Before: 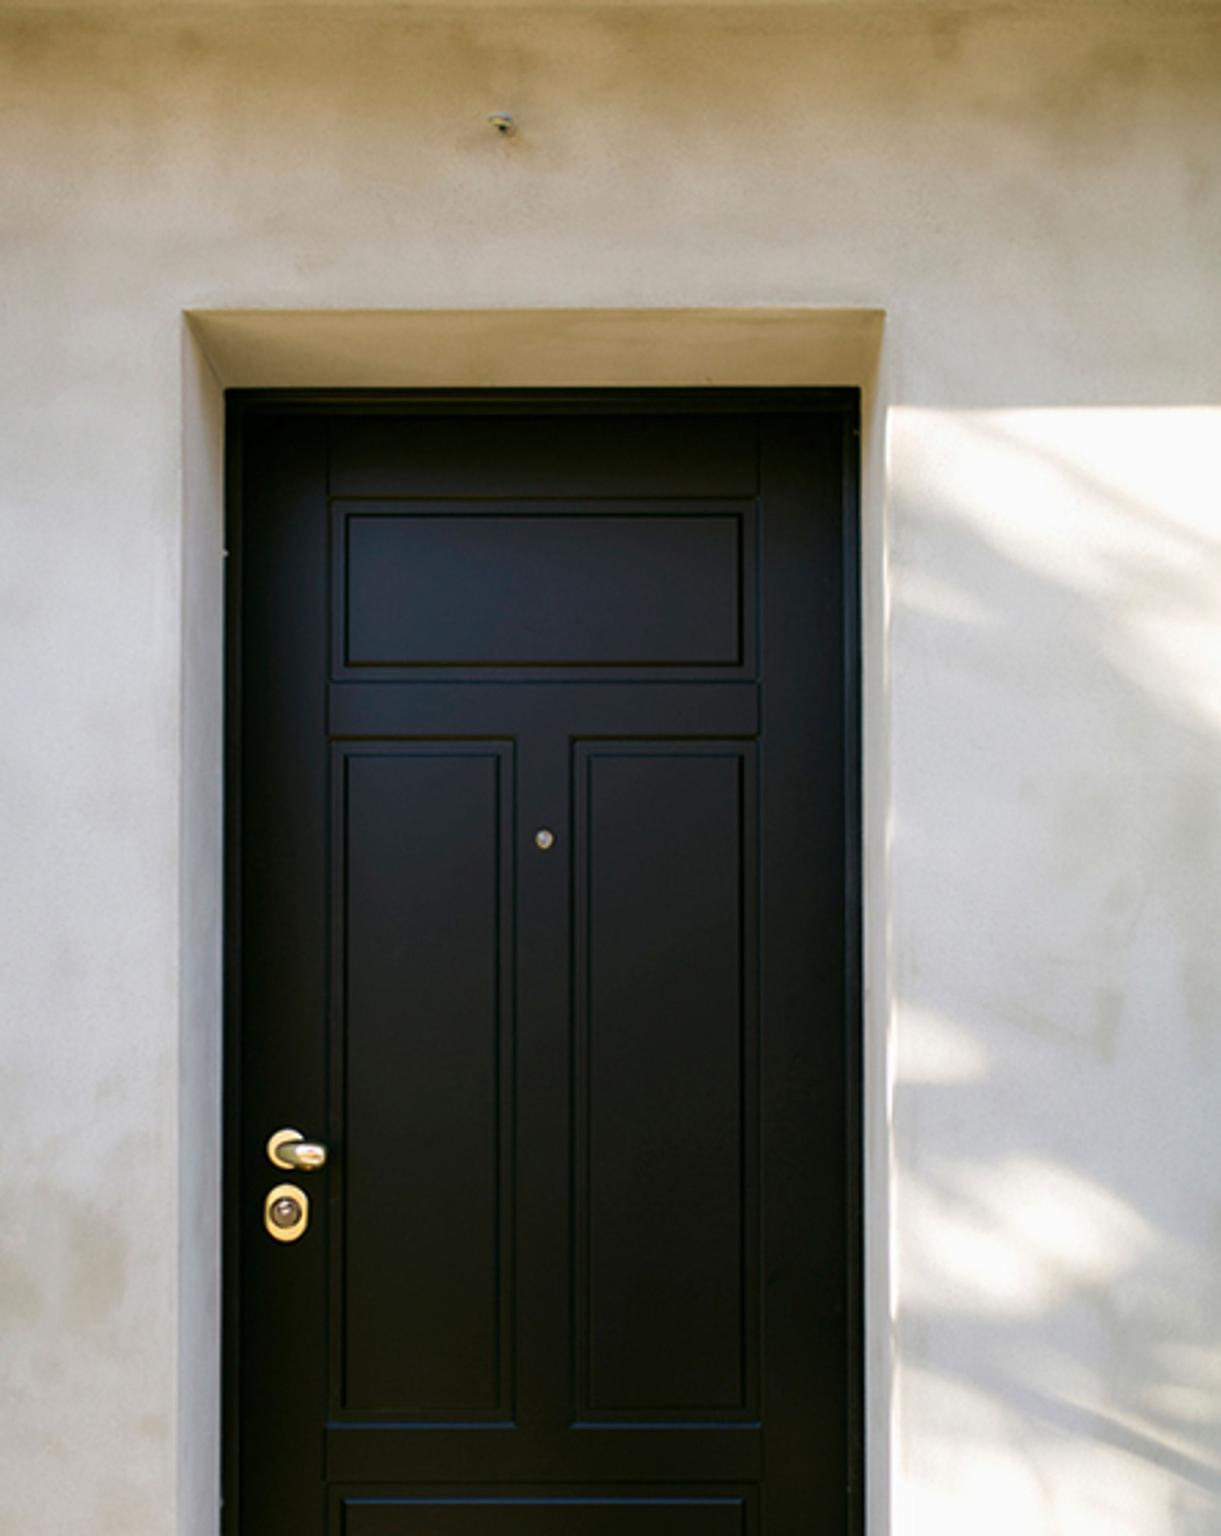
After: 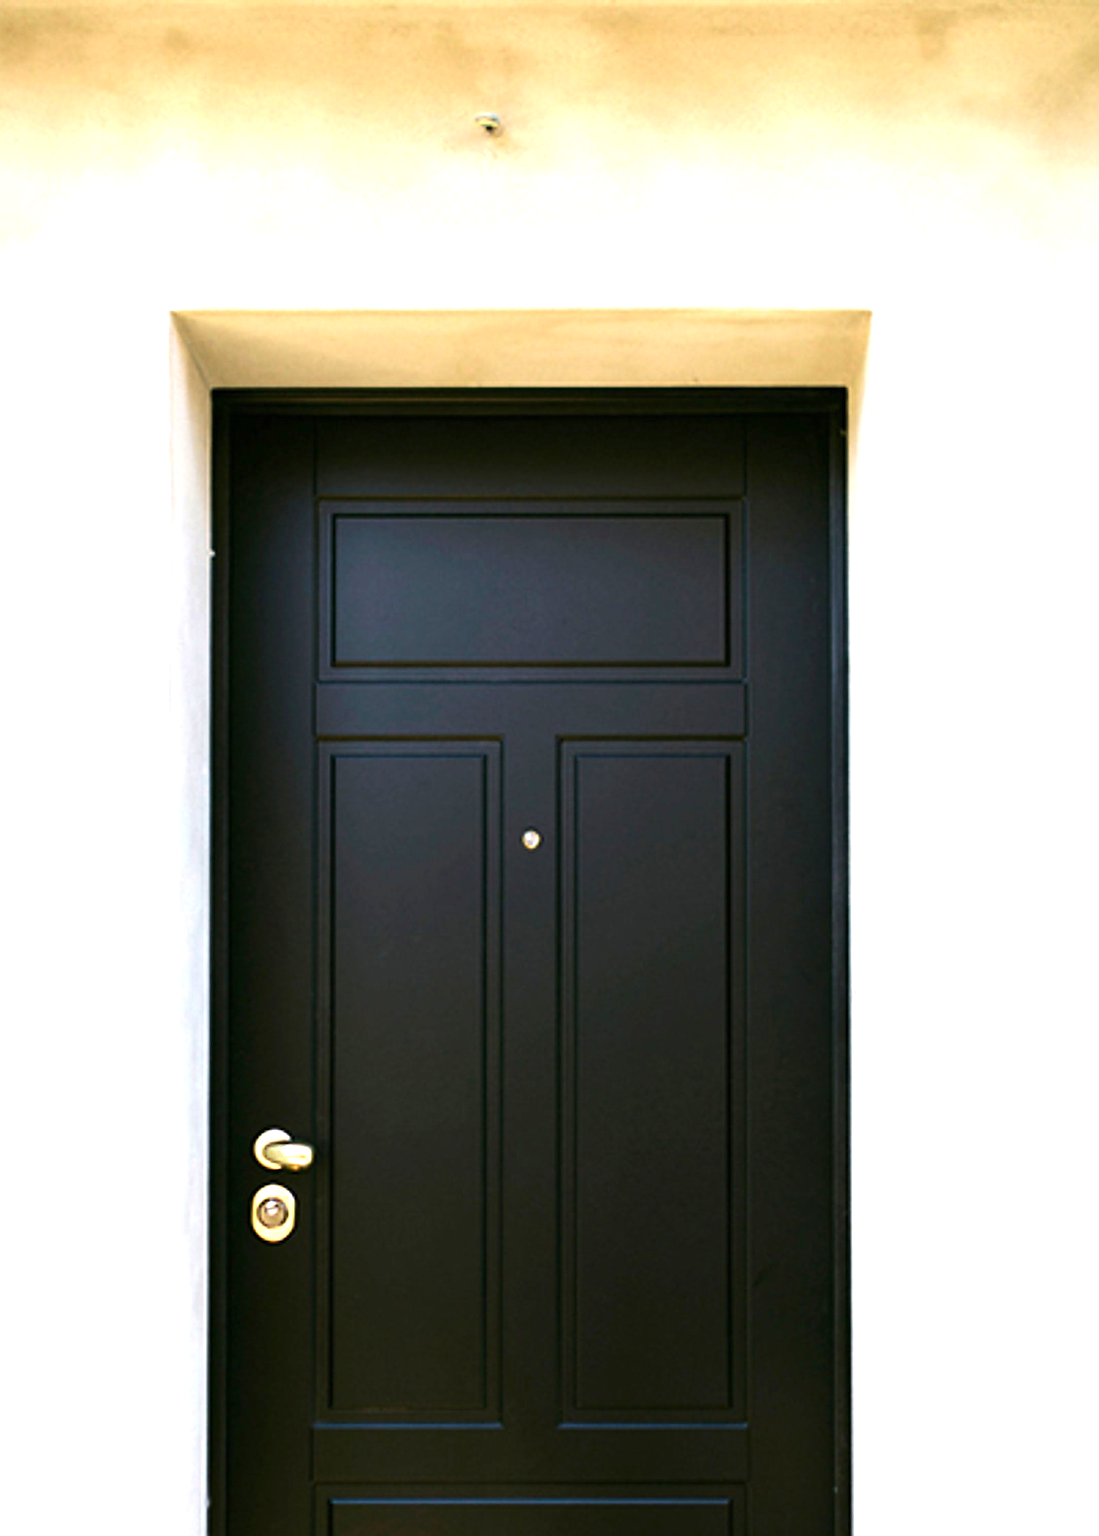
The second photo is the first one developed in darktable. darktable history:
crop and rotate: left 1.088%, right 8.807%
sharpen: radius 1.4, amount 1.25, threshold 0.7
tone equalizer: -8 EV -0.417 EV, -7 EV -0.389 EV, -6 EV -0.333 EV, -5 EV -0.222 EV, -3 EV 0.222 EV, -2 EV 0.333 EV, -1 EV 0.389 EV, +0 EV 0.417 EV, edges refinement/feathering 500, mask exposure compensation -1.57 EV, preserve details no
exposure: black level correction 0, exposure 1.2 EV, compensate highlight preservation false
